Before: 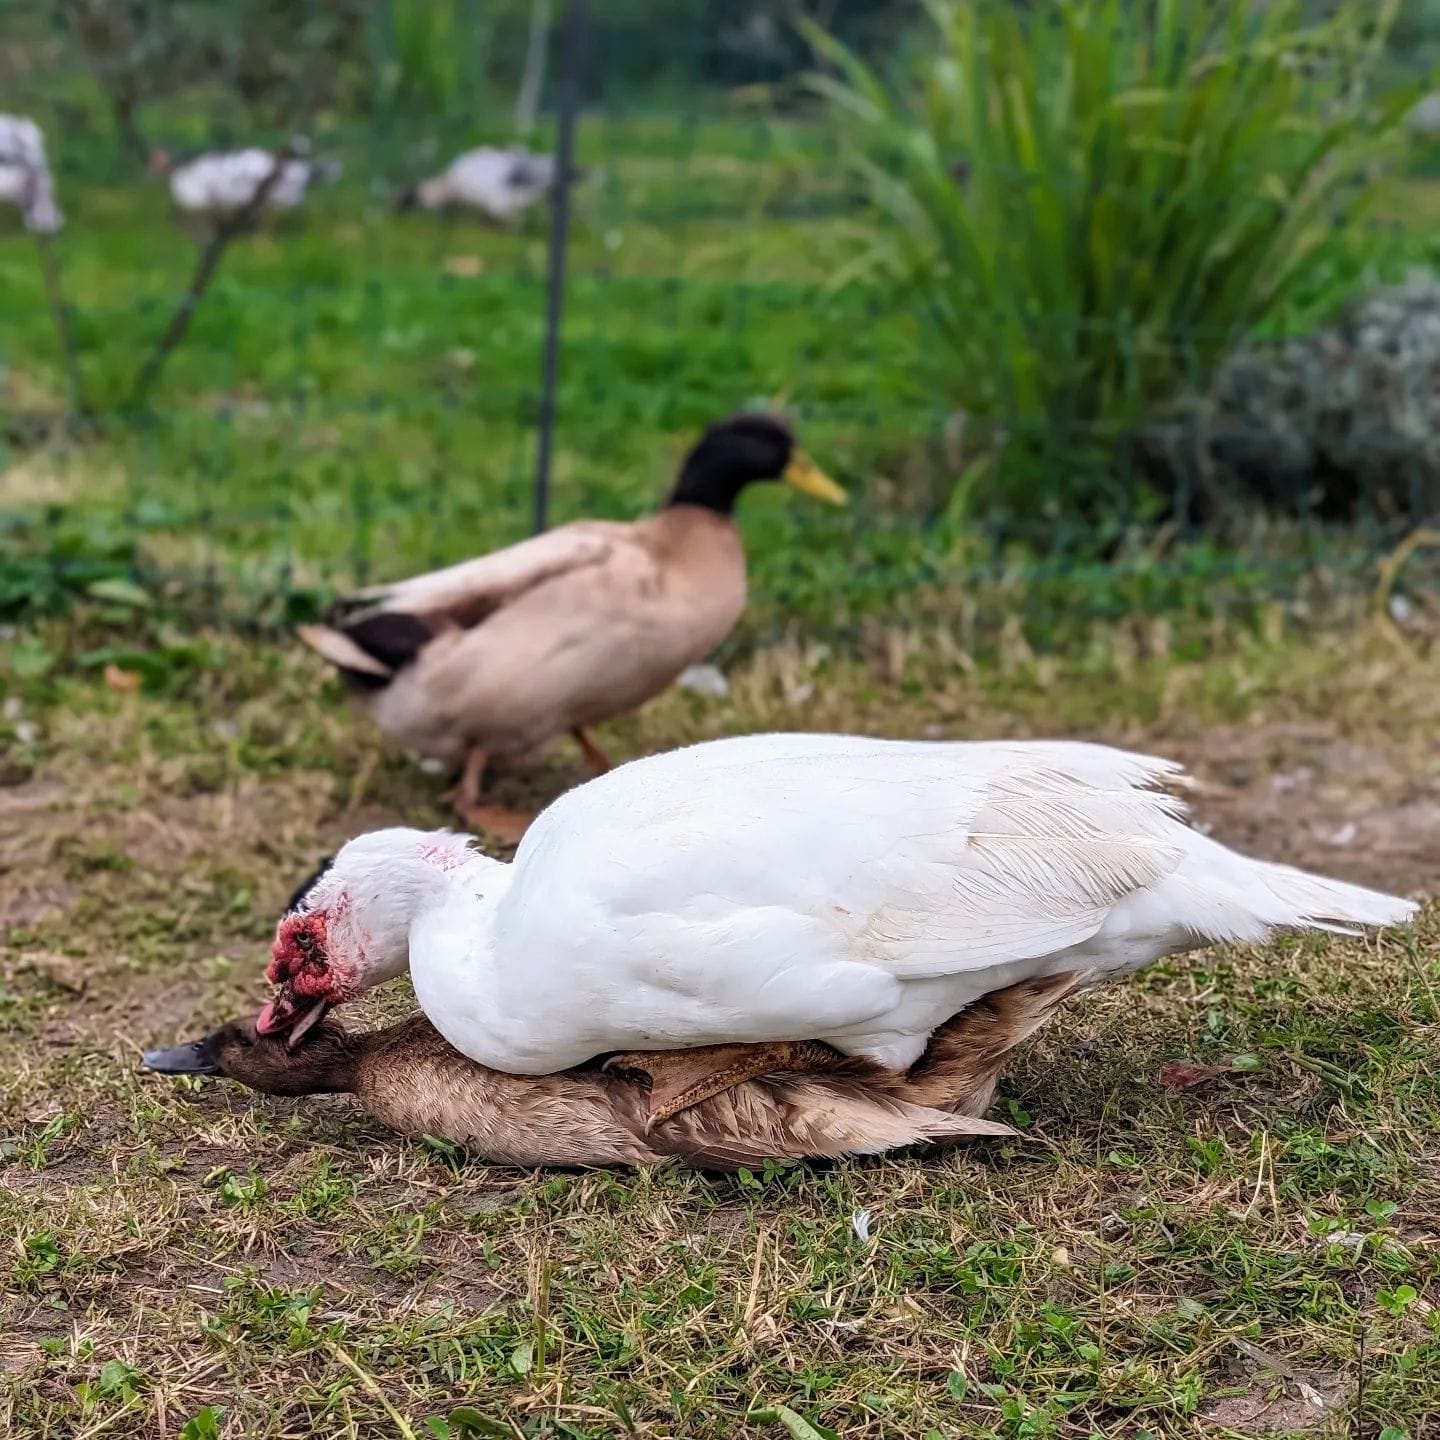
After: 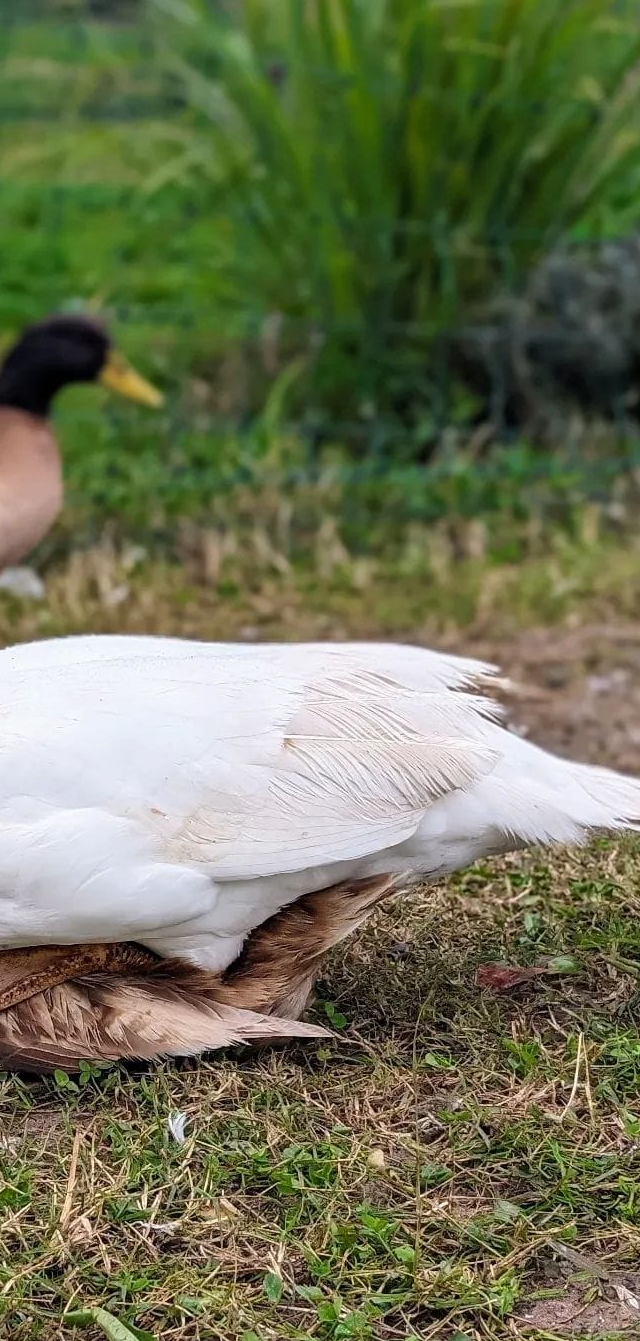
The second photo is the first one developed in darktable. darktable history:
crop: left 47.516%, top 6.812%, right 8%
